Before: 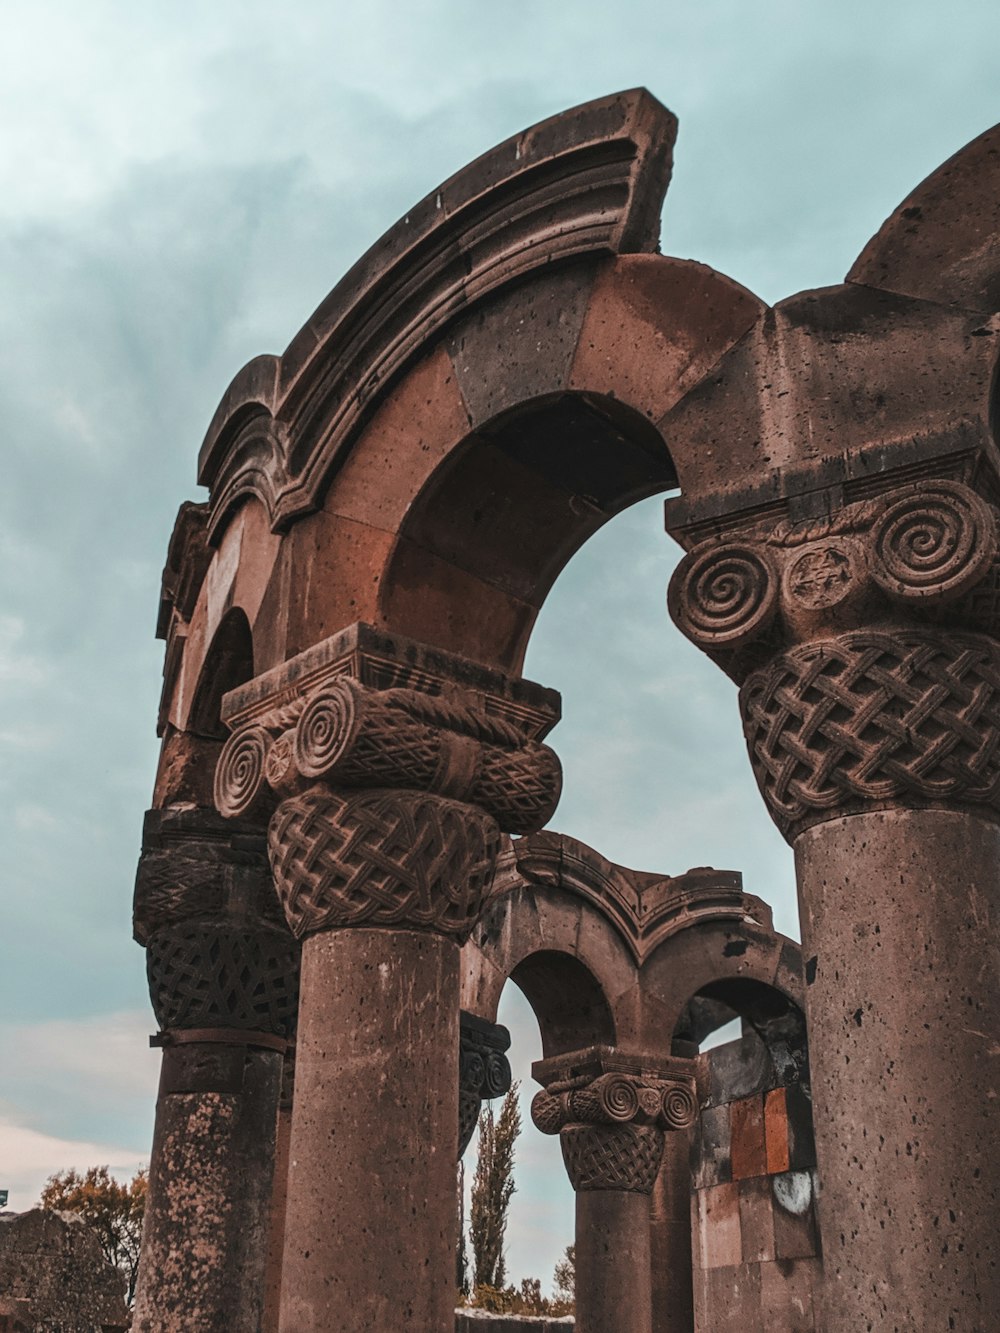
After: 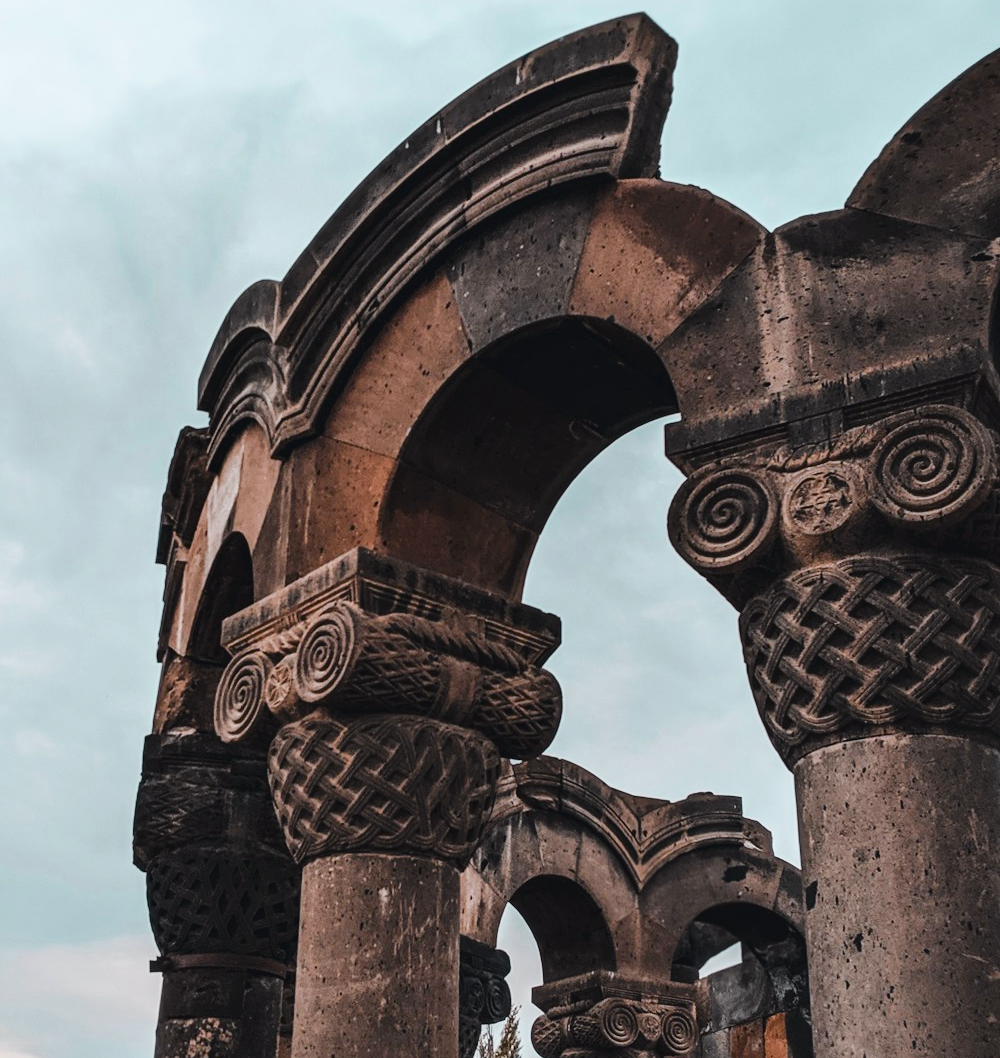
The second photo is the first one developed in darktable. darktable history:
crop and rotate: top 5.667%, bottom 14.937%
tone curve: curves: ch0 [(0, 0.023) (0.104, 0.058) (0.21, 0.162) (0.469, 0.524) (0.579, 0.65) (0.725, 0.8) (0.858, 0.903) (1, 0.974)]; ch1 [(0, 0) (0.414, 0.395) (0.447, 0.447) (0.502, 0.501) (0.521, 0.512) (0.57, 0.563) (0.618, 0.61) (0.654, 0.642) (1, 1)]; ch2 [(0, 0) (0.356, 0.408) (0.437, 0.453) (0.492, 0.485) (0.524, 0.508) (0.566, 0.567) (0.595, 0.604) (1, 1)], color space Lab, independent channels, preserve colors none
